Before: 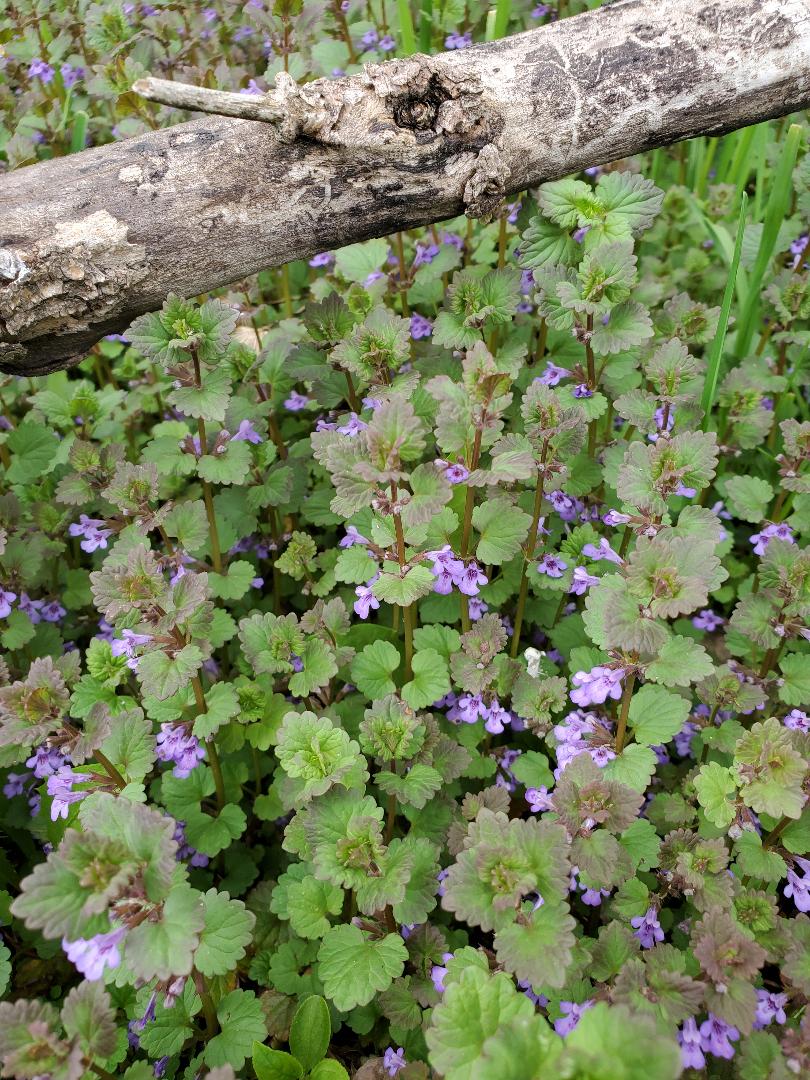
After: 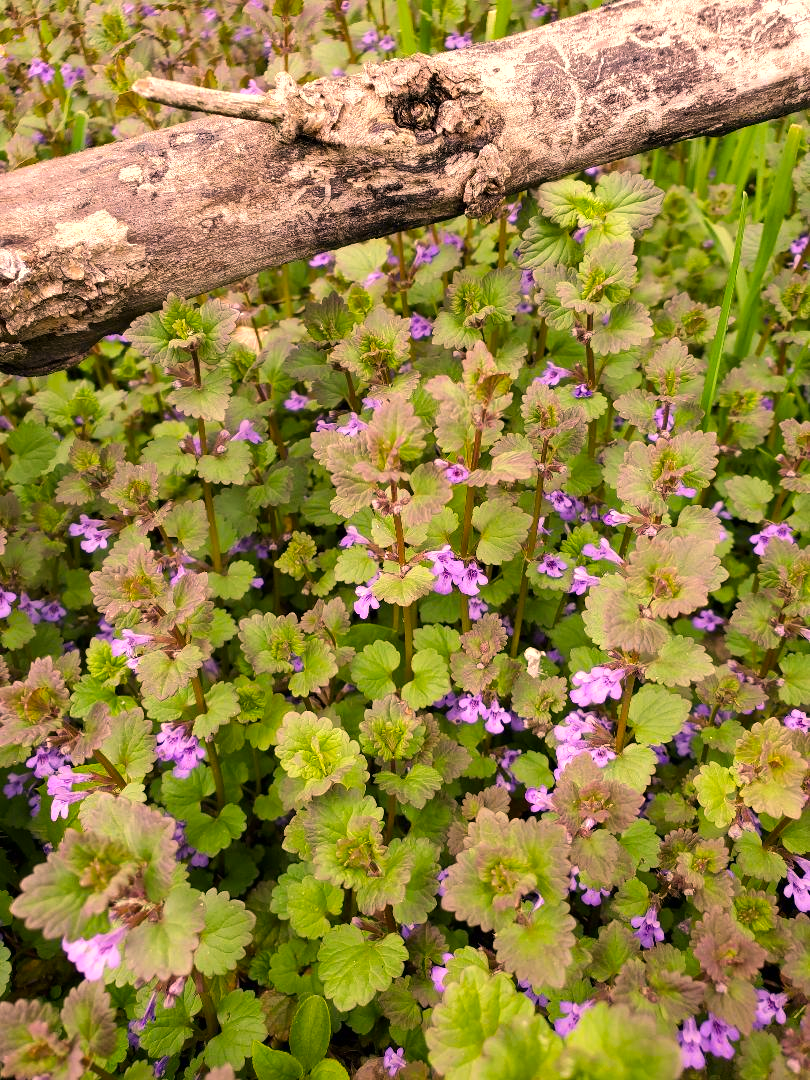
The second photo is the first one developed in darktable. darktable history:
contrast brightness saturation: contrast 0.046
color correction: highlights a* 22.45, highlights b* 21.8
color balance rgb: global offset › hue 172.13°, linear chroma grading › global chroma 15.11%, perceptual saturation grading › global saturation -0.073%, perceptual brilliance grading › highlights 9.381%, perceptual brilliance grading › mid-tones 4.596%
